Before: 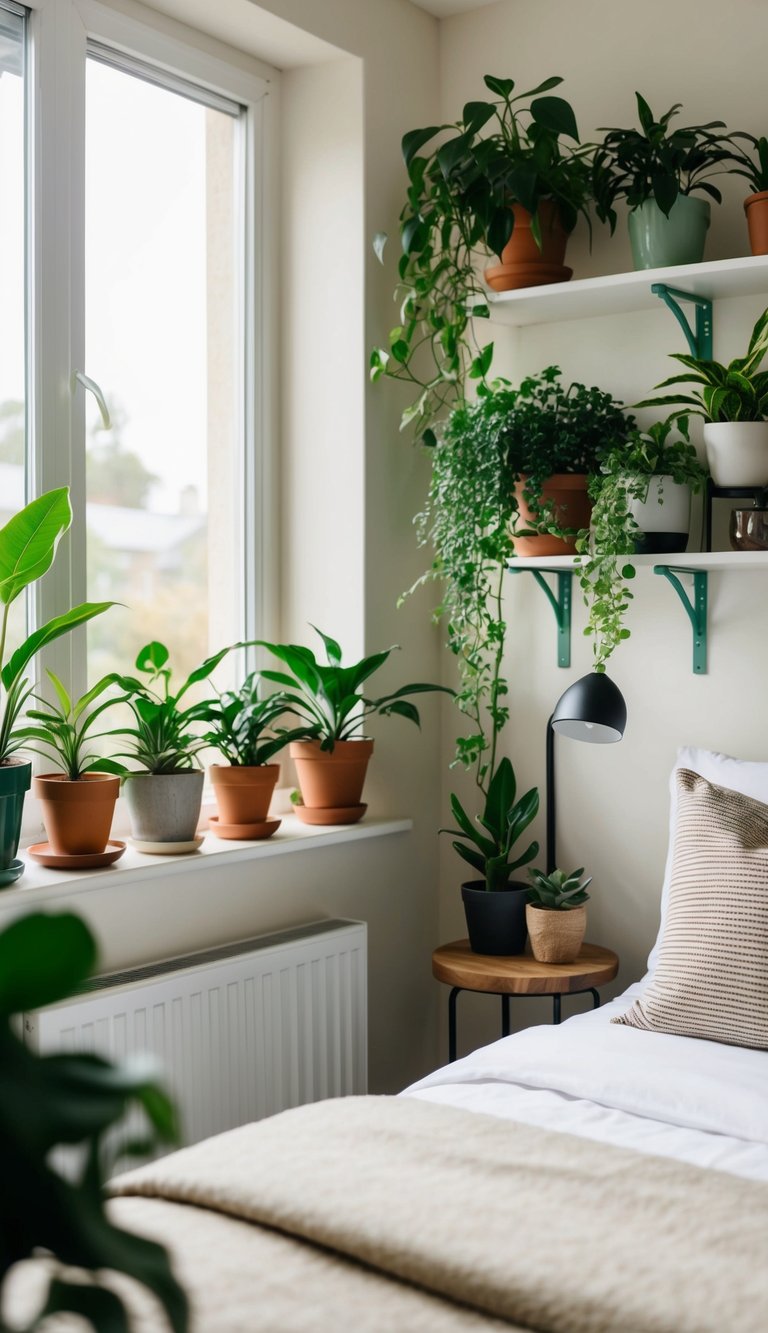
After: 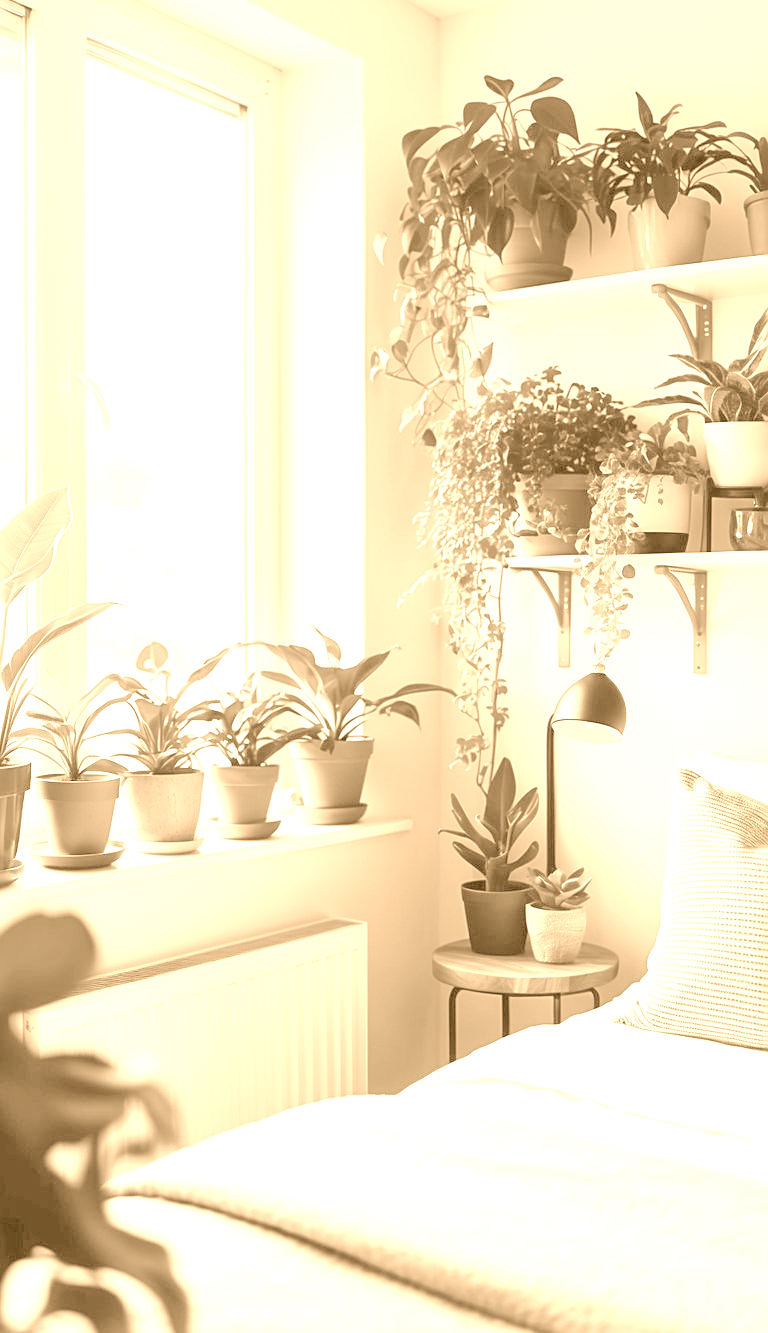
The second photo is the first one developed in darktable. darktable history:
sharpen: on, module defaults
colorize: hue 28.8°, source mix 100%
contrast brightness saturation: brightness -0.09
